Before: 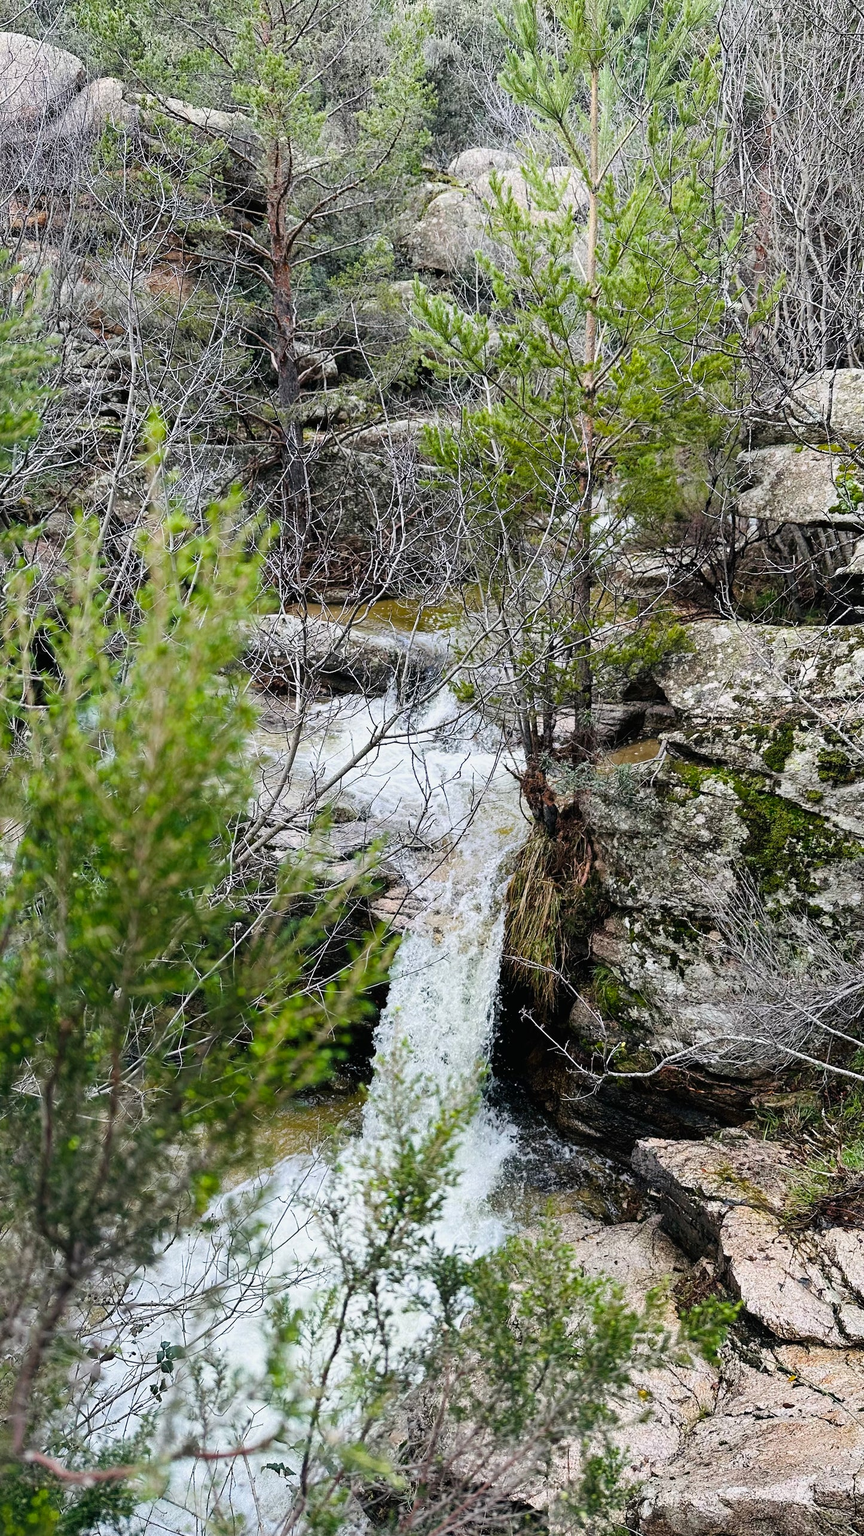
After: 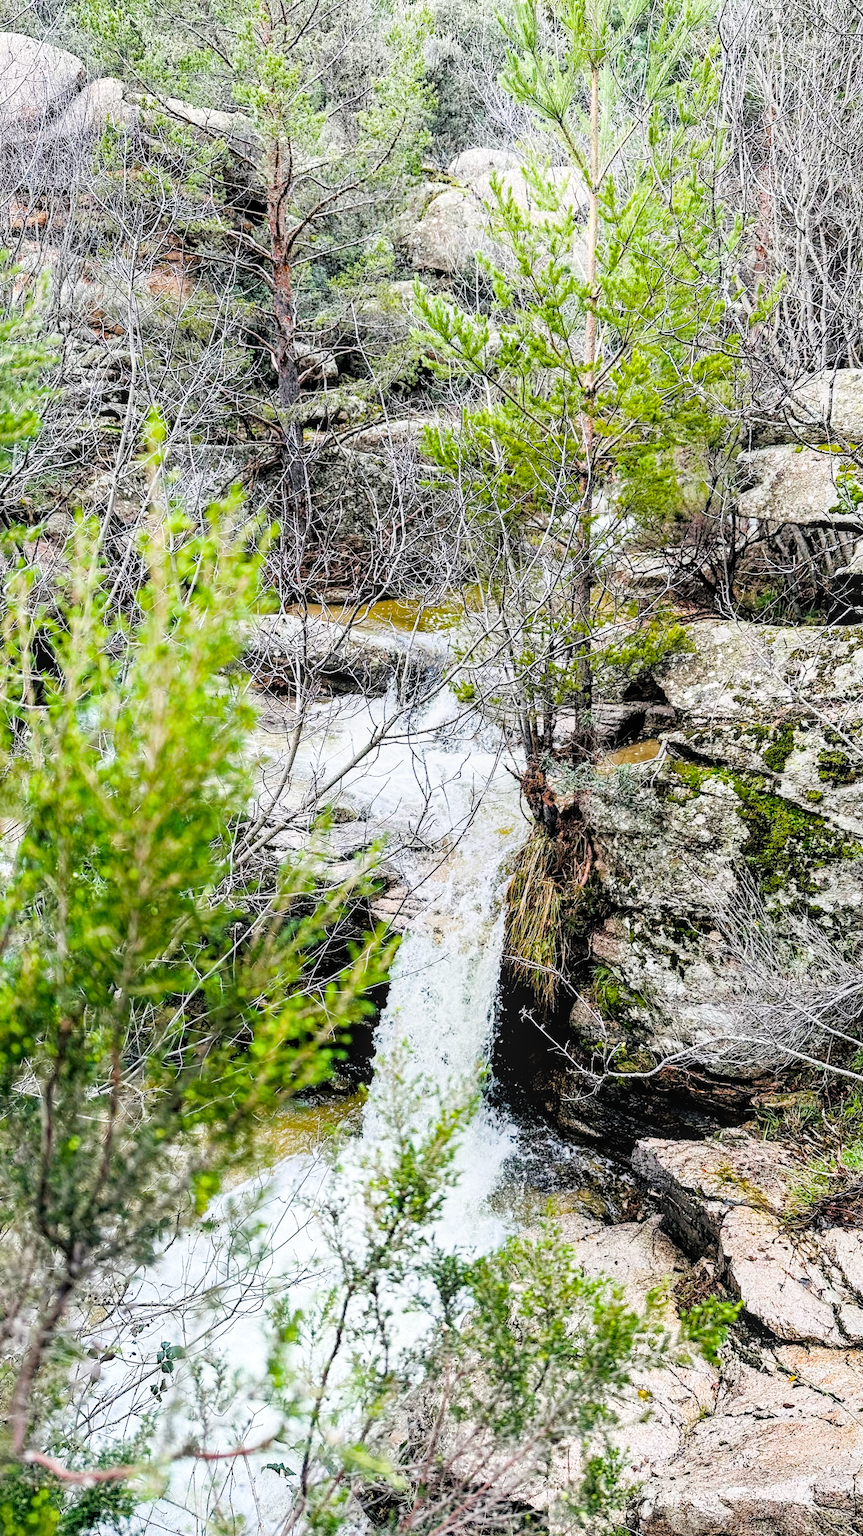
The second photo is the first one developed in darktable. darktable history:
local contrast: on, module defaults
filmic rgb: black relative exposure -5 EV, hardness 2.88, highlights saturation mix -30%
exposure: black level correction 0, exposure 1.2 EV, compensate highlight preservation false
color balance rgb: perceptual saturation grading › global saturation 20%
